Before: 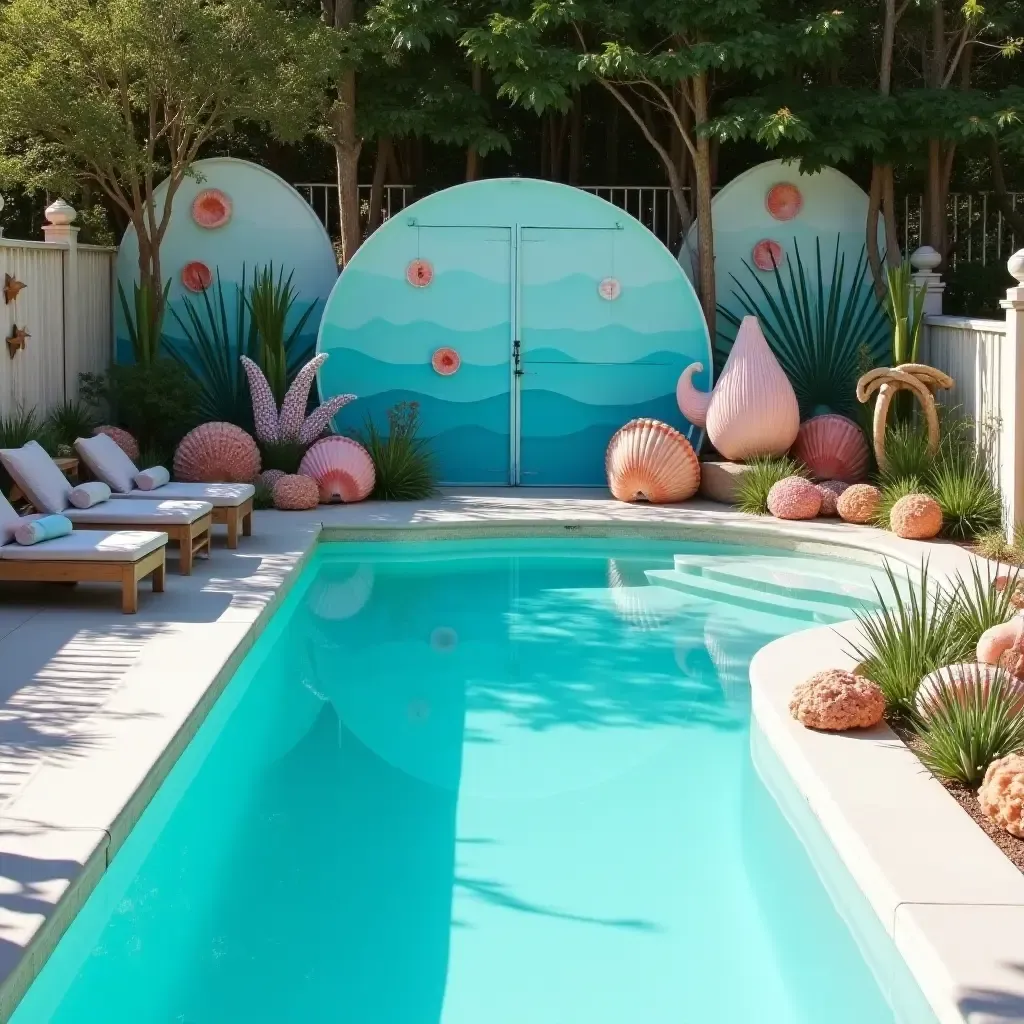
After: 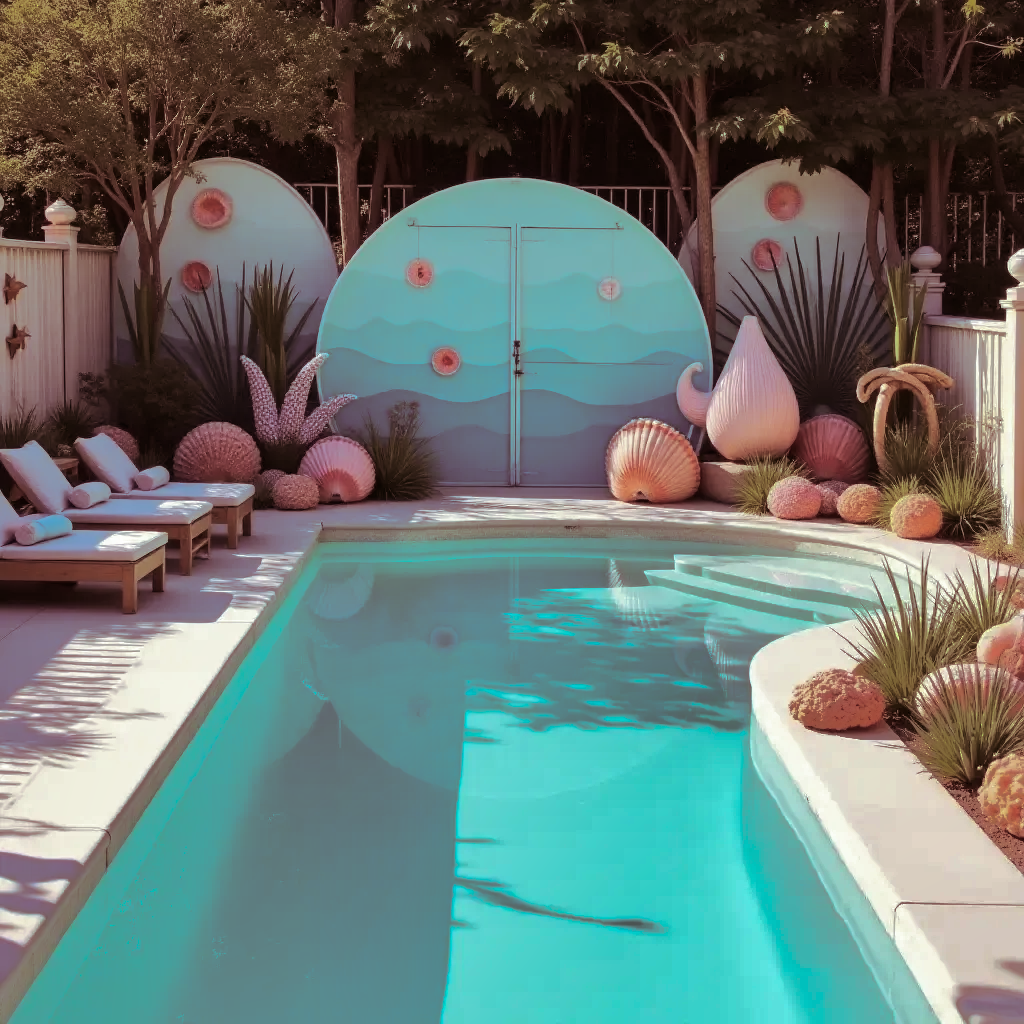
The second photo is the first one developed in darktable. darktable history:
split-toning: on, module defaults
shadows and highlights: shadows -19.91, highlights -73.15
